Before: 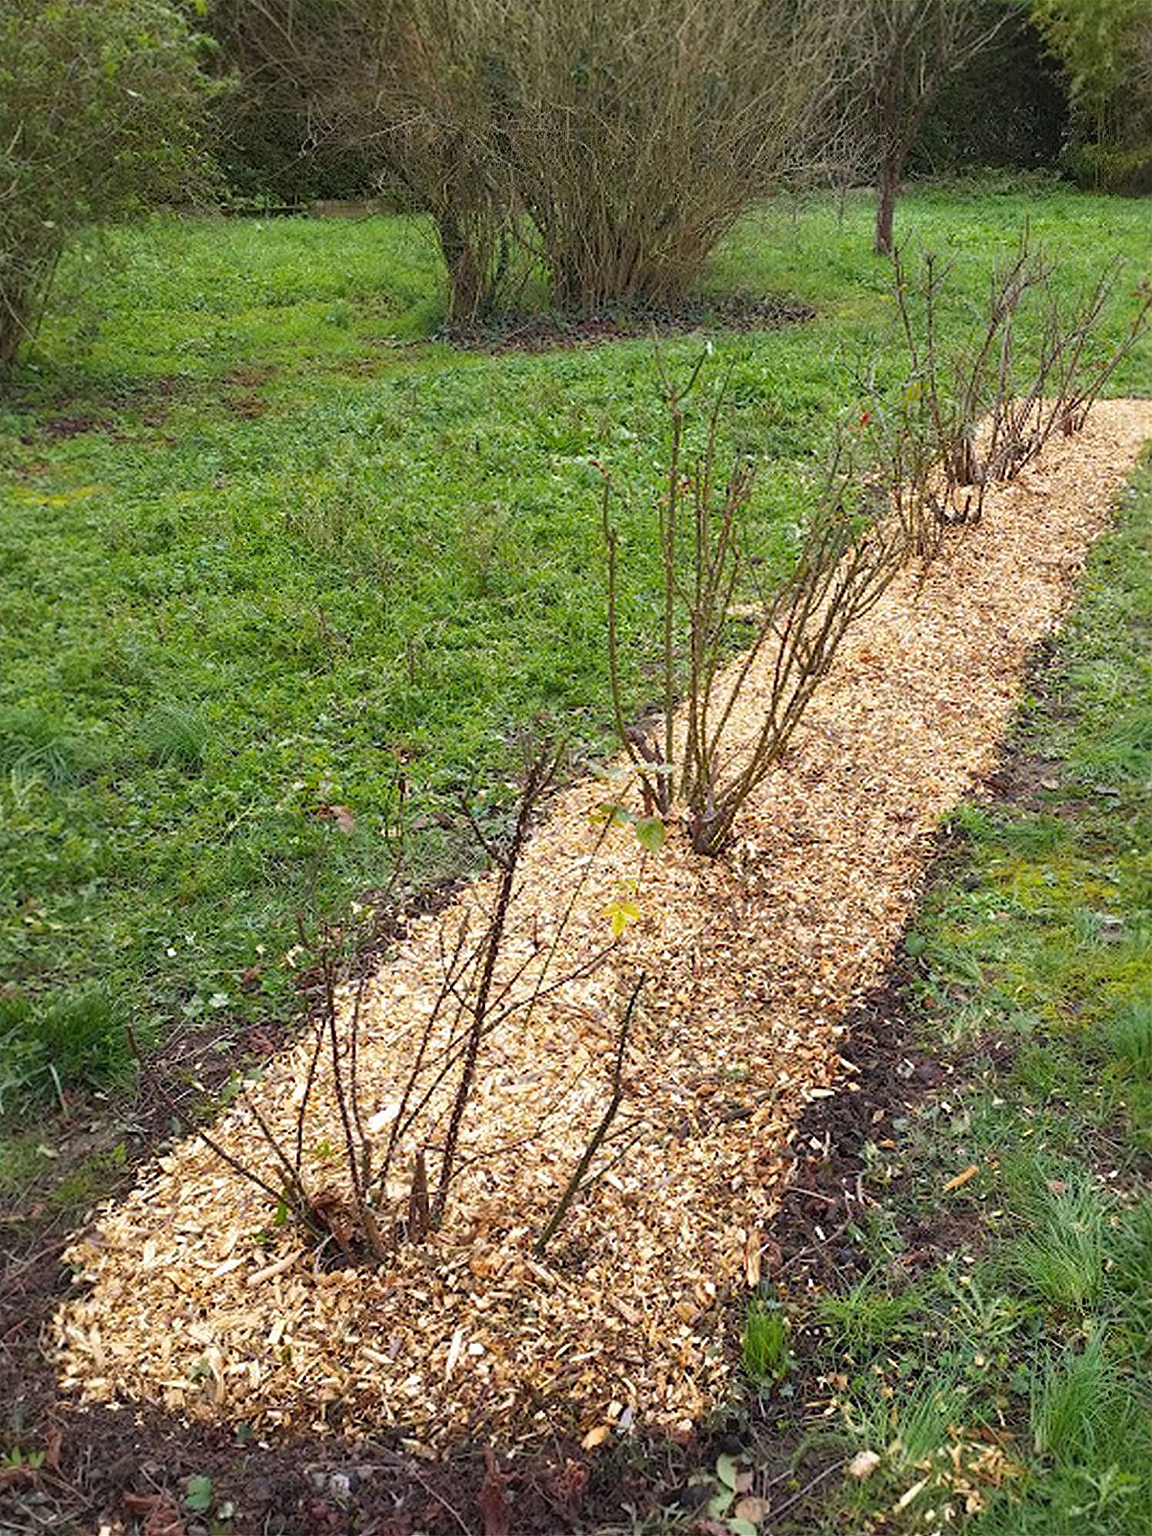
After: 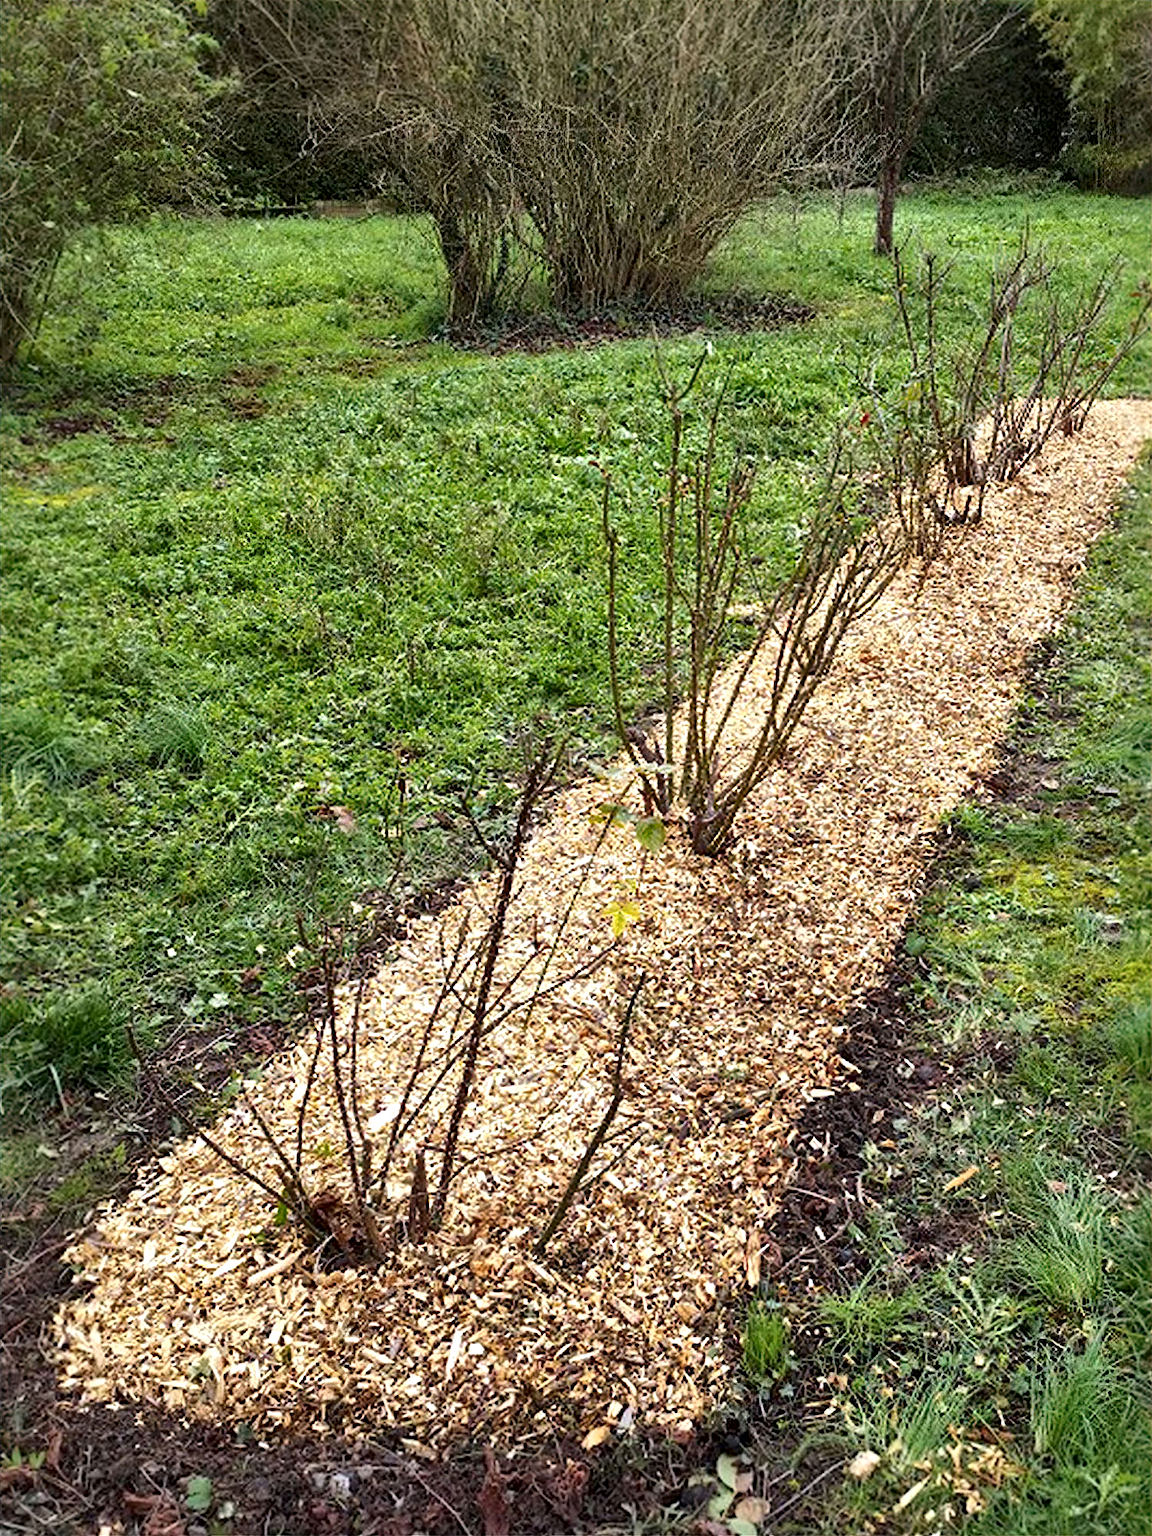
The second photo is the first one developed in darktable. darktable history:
local contrast: mode bilateral grid, contrast 71, coarseness 75, detail 180%, midtone range 0.2
